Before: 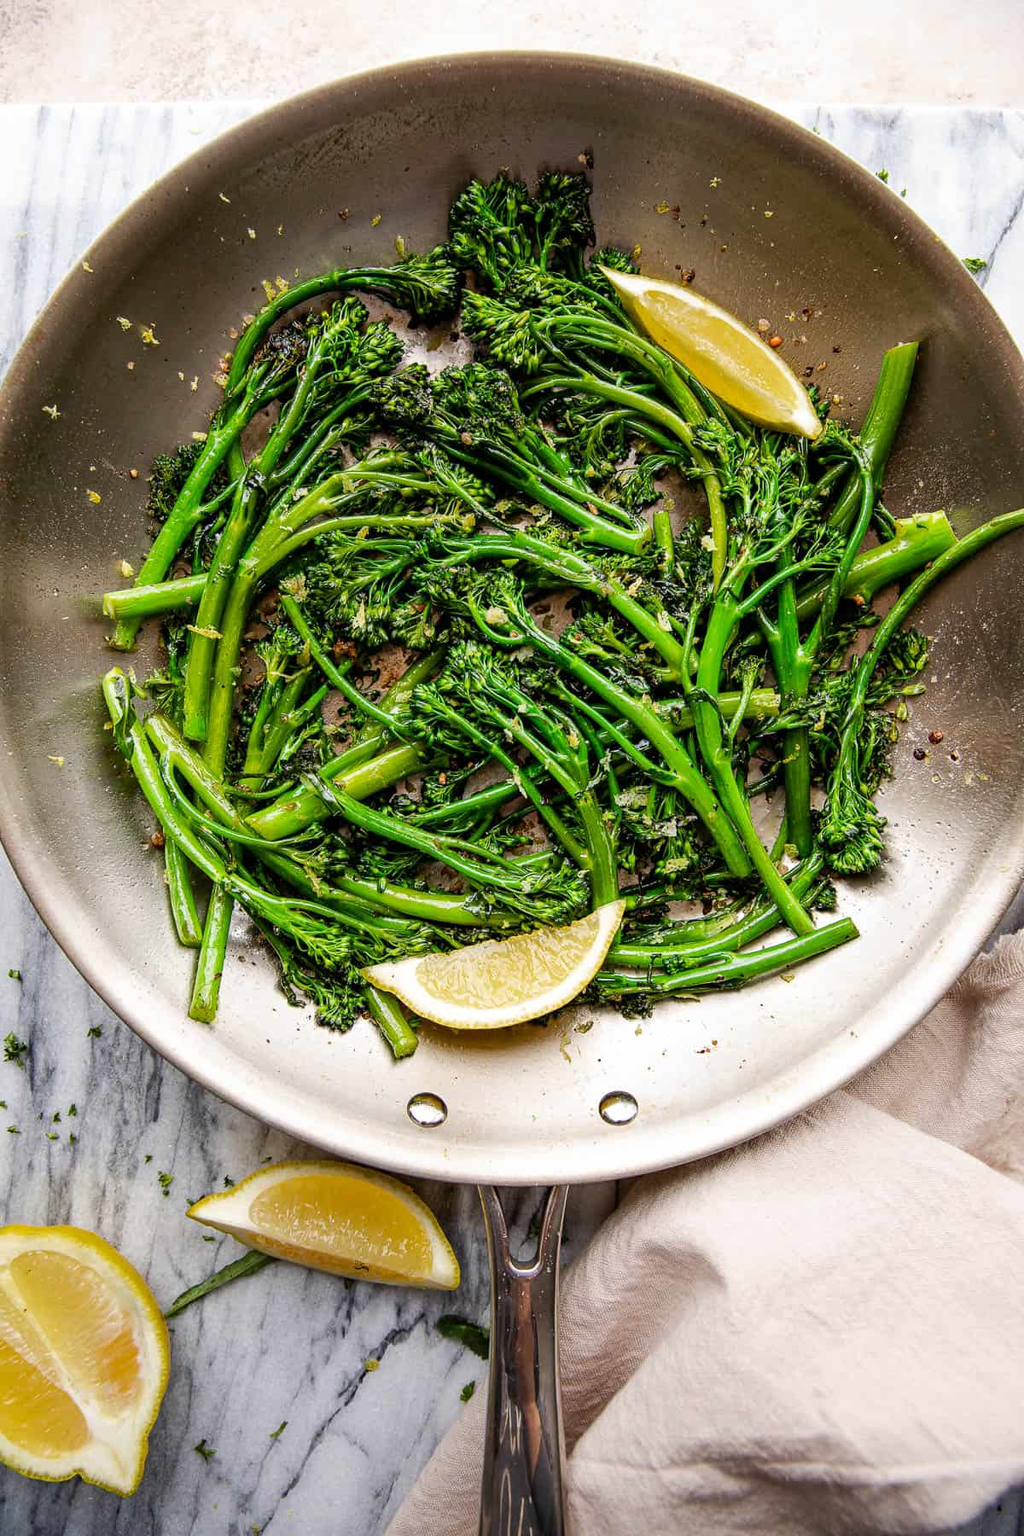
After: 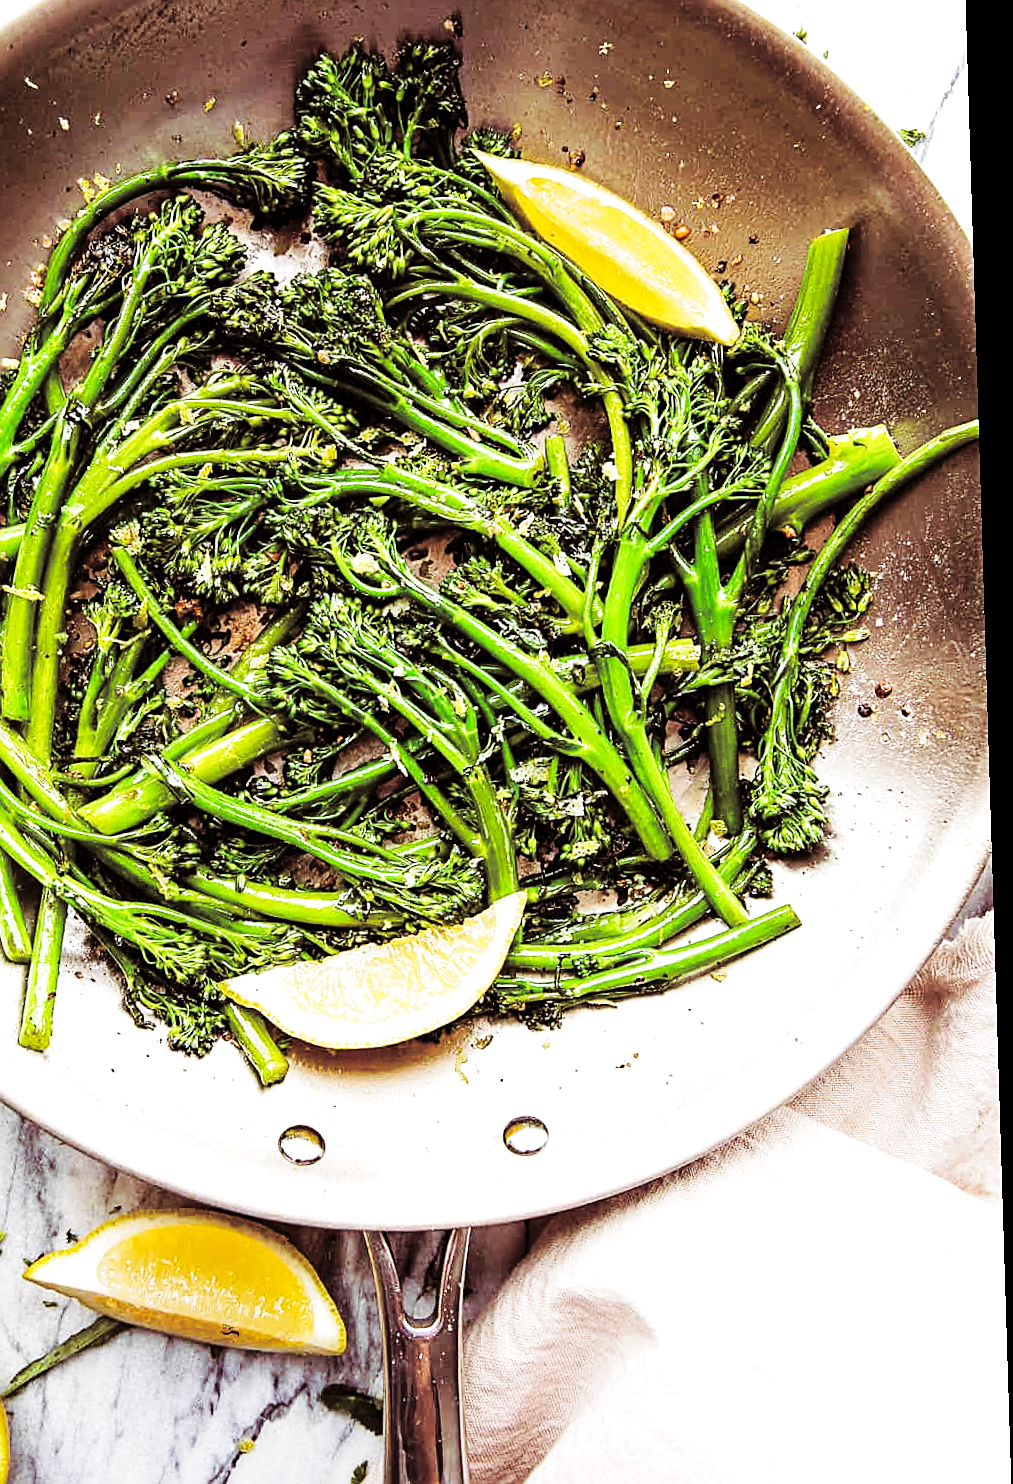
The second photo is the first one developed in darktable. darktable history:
exposure: exposure 0.6 EV, compensate highlight preservation false
crop: left 19.159%, top 9.58%, bottom 9.58%
color correction: highlights a* -0.182, highlights b* -0.124
split-toning: shadows › saturation 0.41, highlights › saturation 0, compress 33.55%
sharpen: on, module defaults
rotate and perspective: rotation -1.77°, lens shift (horizontal) 0.004, automatic cropping off
base curve: curves: ch0 [(0, 0) (0.036, 0.025) (0.121, 0.166) (0.206, 0.329) (0.605, 0.79) (1, 1)], preserve colors none
